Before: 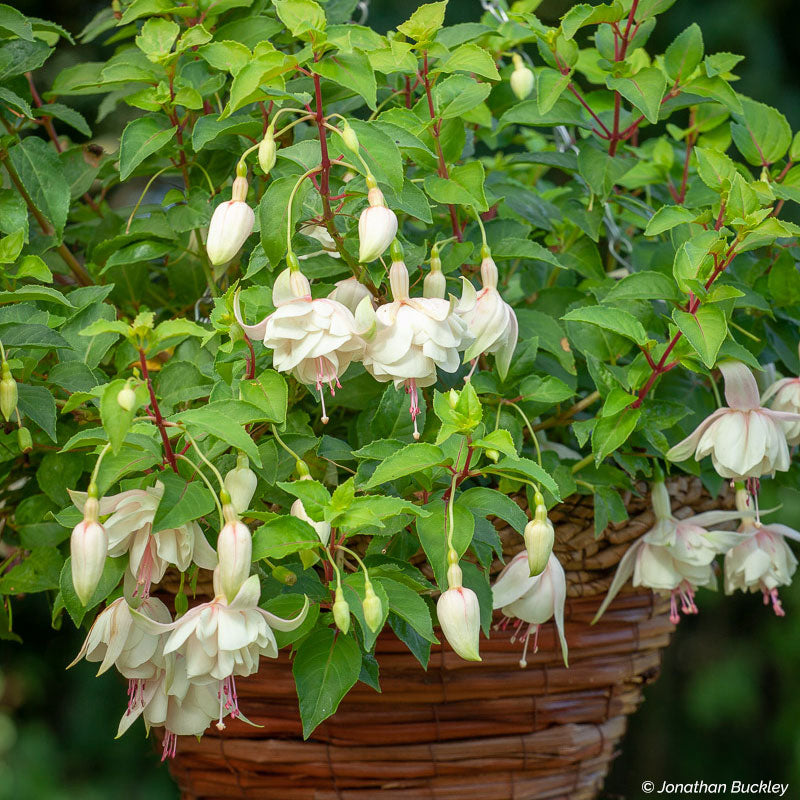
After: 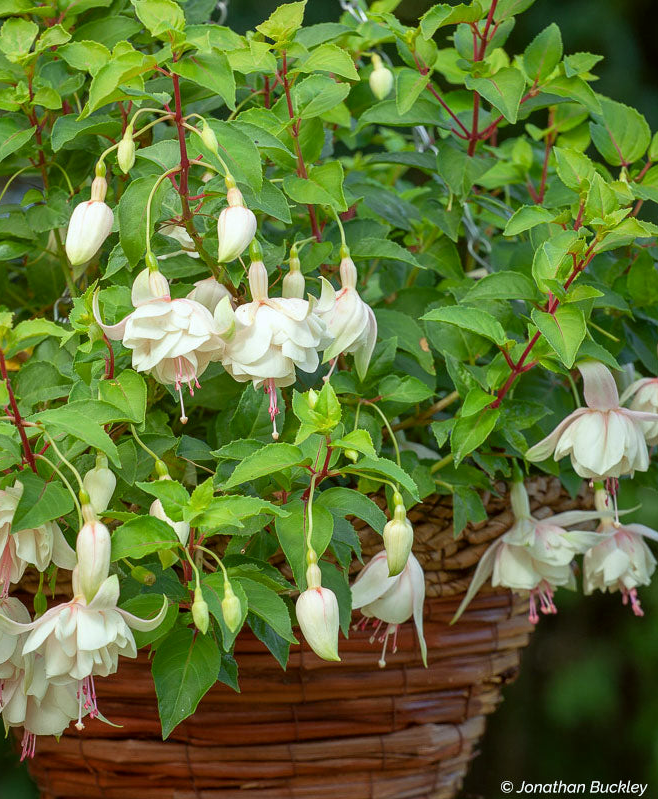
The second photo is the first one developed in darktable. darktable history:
color correction: highlights a* -2.81, highlights b* -1.98, shadows a* 2.32, shadows b* 2.84
crop: left 17.66%, bottom 0.038%
